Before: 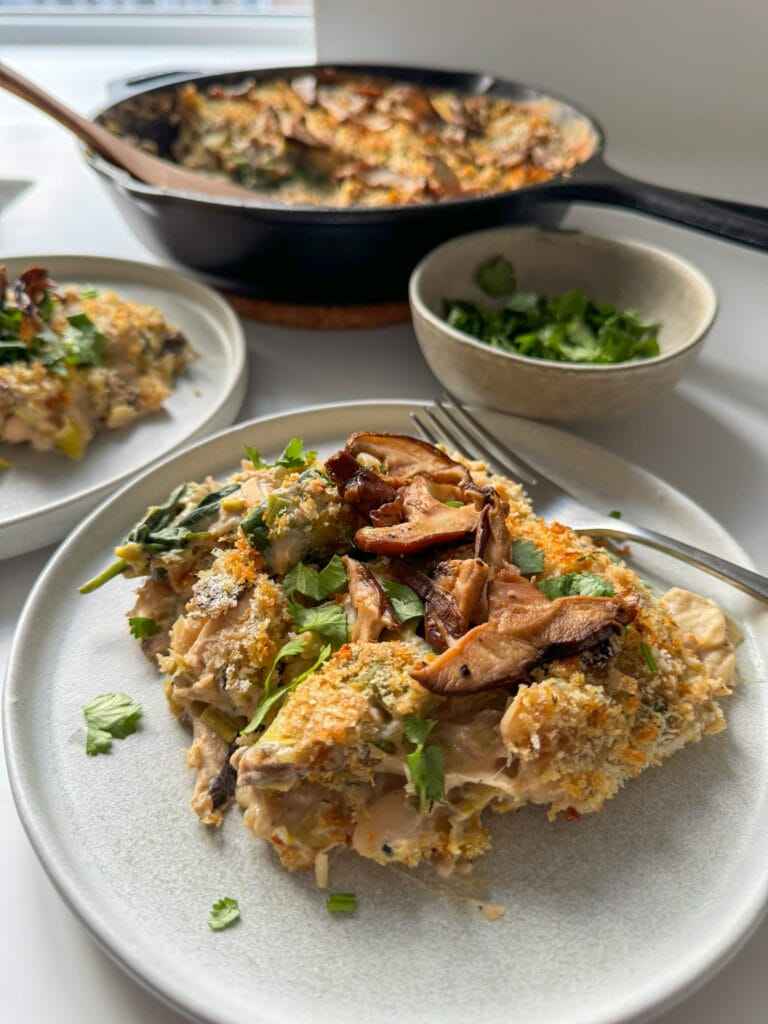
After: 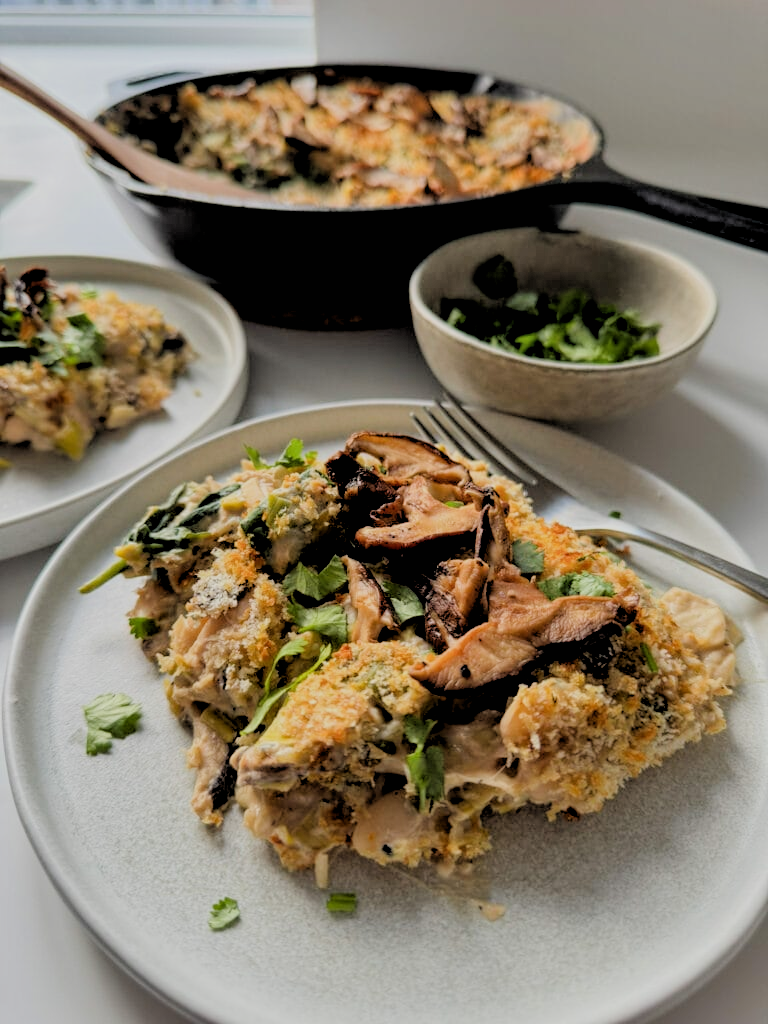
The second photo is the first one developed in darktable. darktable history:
rgb levels: levels [[0.029, 0.461, 0.922], [0, 0.5, 1], [0, 0.5, 1]]
shadows and highlights: low approximation 0.01, soften with gaussian
filmic rgb: black relative exposure -7.65 EV, white relative exposure 4.56 EV, hardness 3.61
